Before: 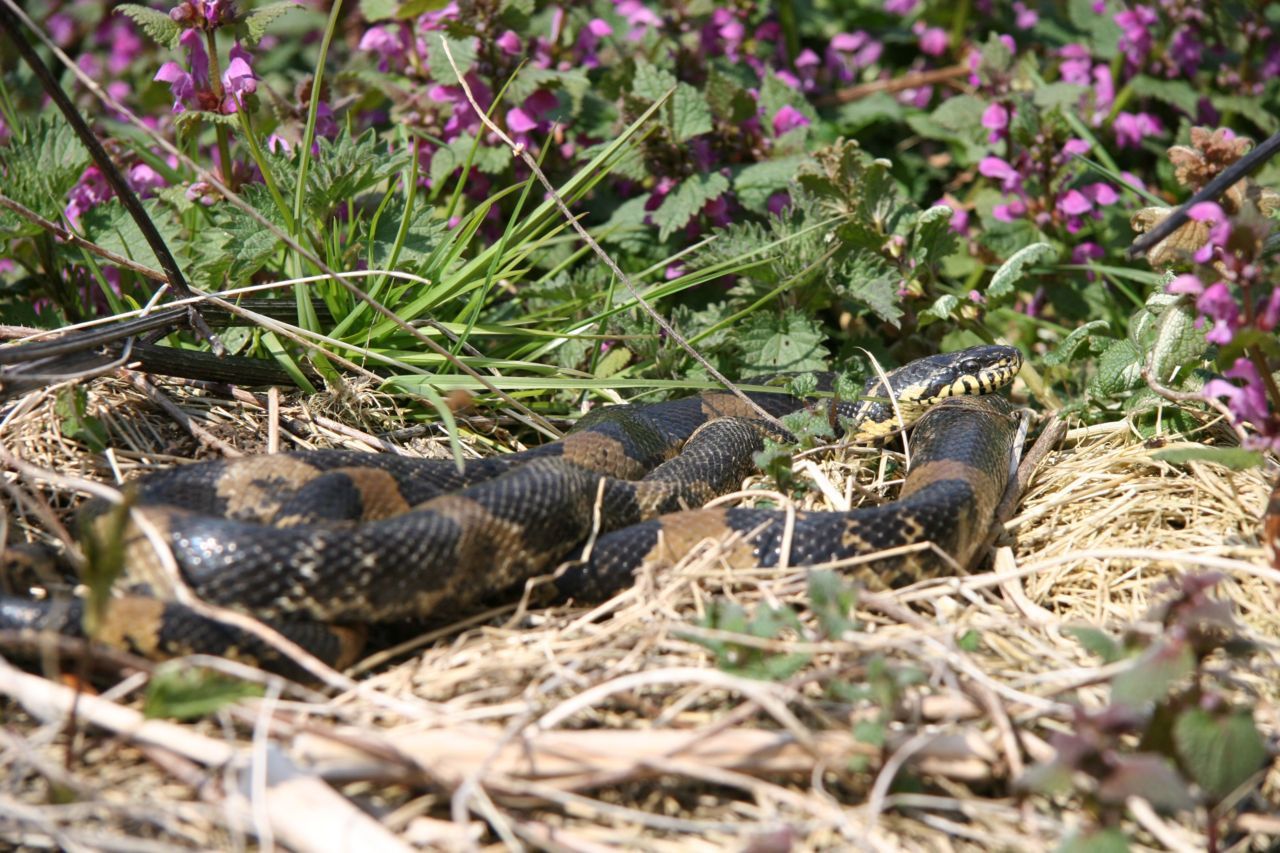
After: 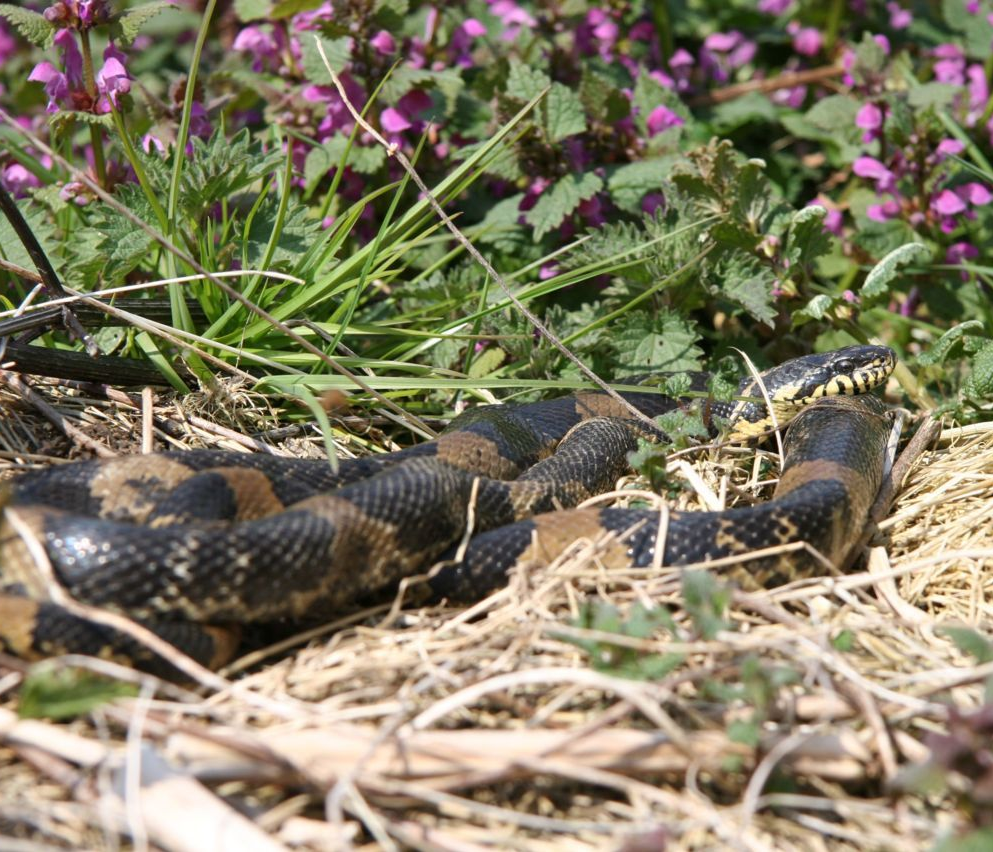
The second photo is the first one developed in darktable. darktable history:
crop: left 9.874%, right 12.478%
